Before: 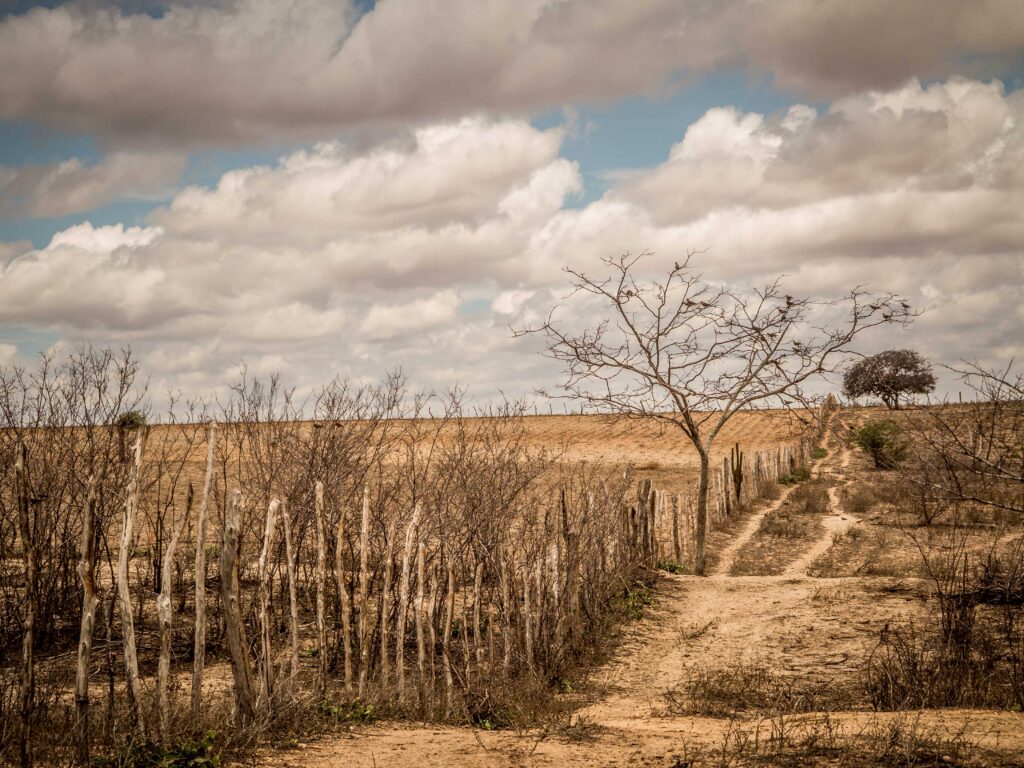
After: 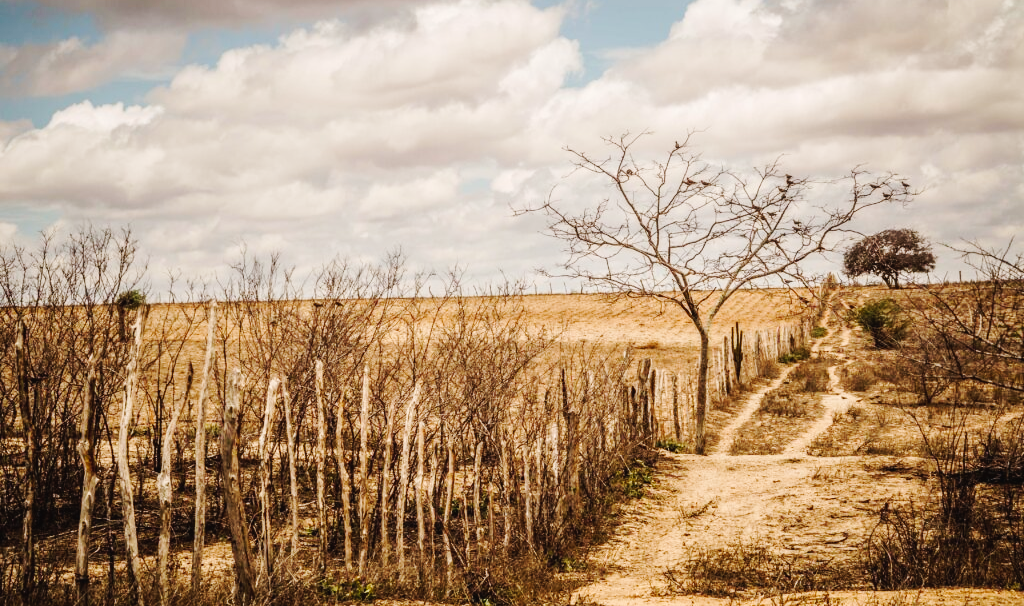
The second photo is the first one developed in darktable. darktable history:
tone curve: curves: ch0 [(0, 0.023) (0.103, 0.087) (0.277, 0.28) (0.438, 0.547) (0.546, 0.678) (0.735, 0.843) (0.994, 1)]; ch1 [(0, 0) (0.371, 0.261) (0.465, 0.42) (0.488, 0.477) (0.512, 0.513) (0.542, 0.581) (0.574, 0.647) (0.636, 0.747) (1, 1)]; ch2 [(0, 0) (0.369, 0.388) (0.449, 0.431) (0.478, 0.471) (0.516, 0.517) (0.575, 0.642) (0.649, 0.726) (1, 1)], preserve colors none
crop and rotate: top 15.776%, bottom 5.315%
